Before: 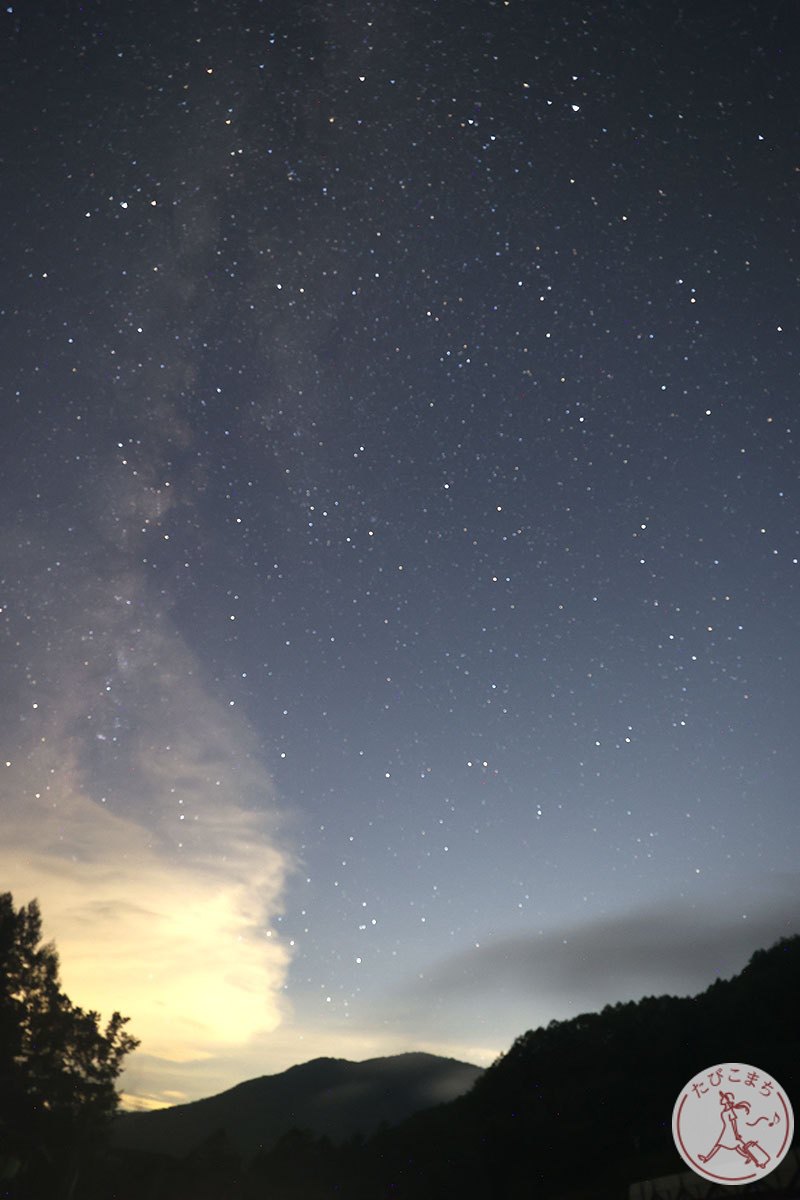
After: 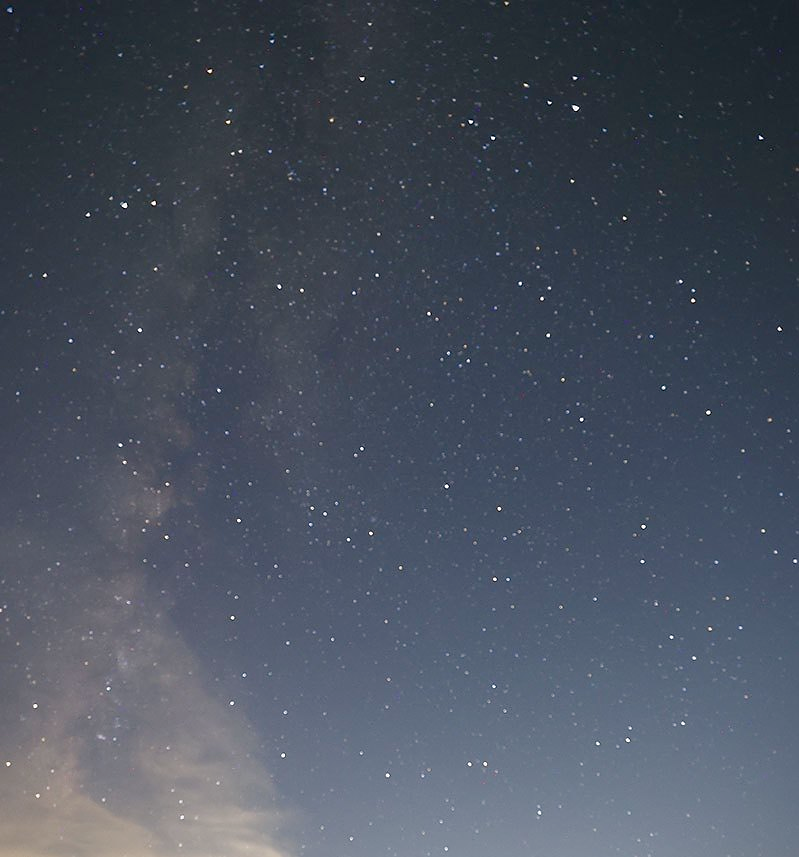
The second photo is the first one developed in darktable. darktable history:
color balance rgb: shadows lift › chroma 1%, shadows lift › hue 113°, highlights gain › chroma 0.2%, highlights gain › hue 333°, perceptual saturation grading › global saturation 20%, perceptual saturation grading › highlights -50%, perceptual saturation grading › shadows 25%, contrast -10%
sharpen: radius 0.969, amount 0.604
crop: bottom 28.576%
